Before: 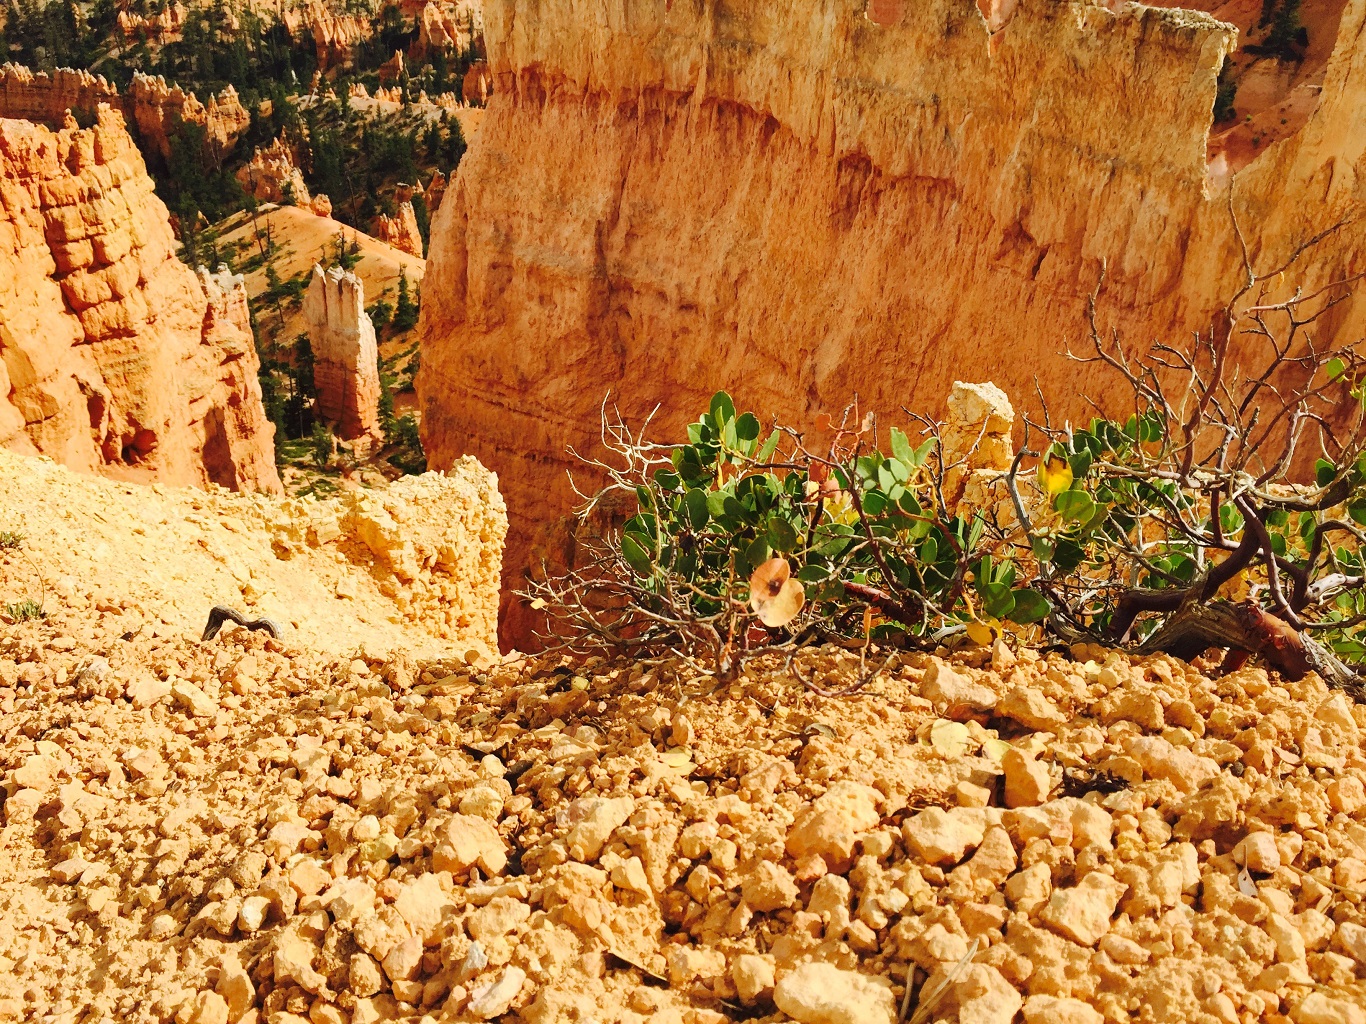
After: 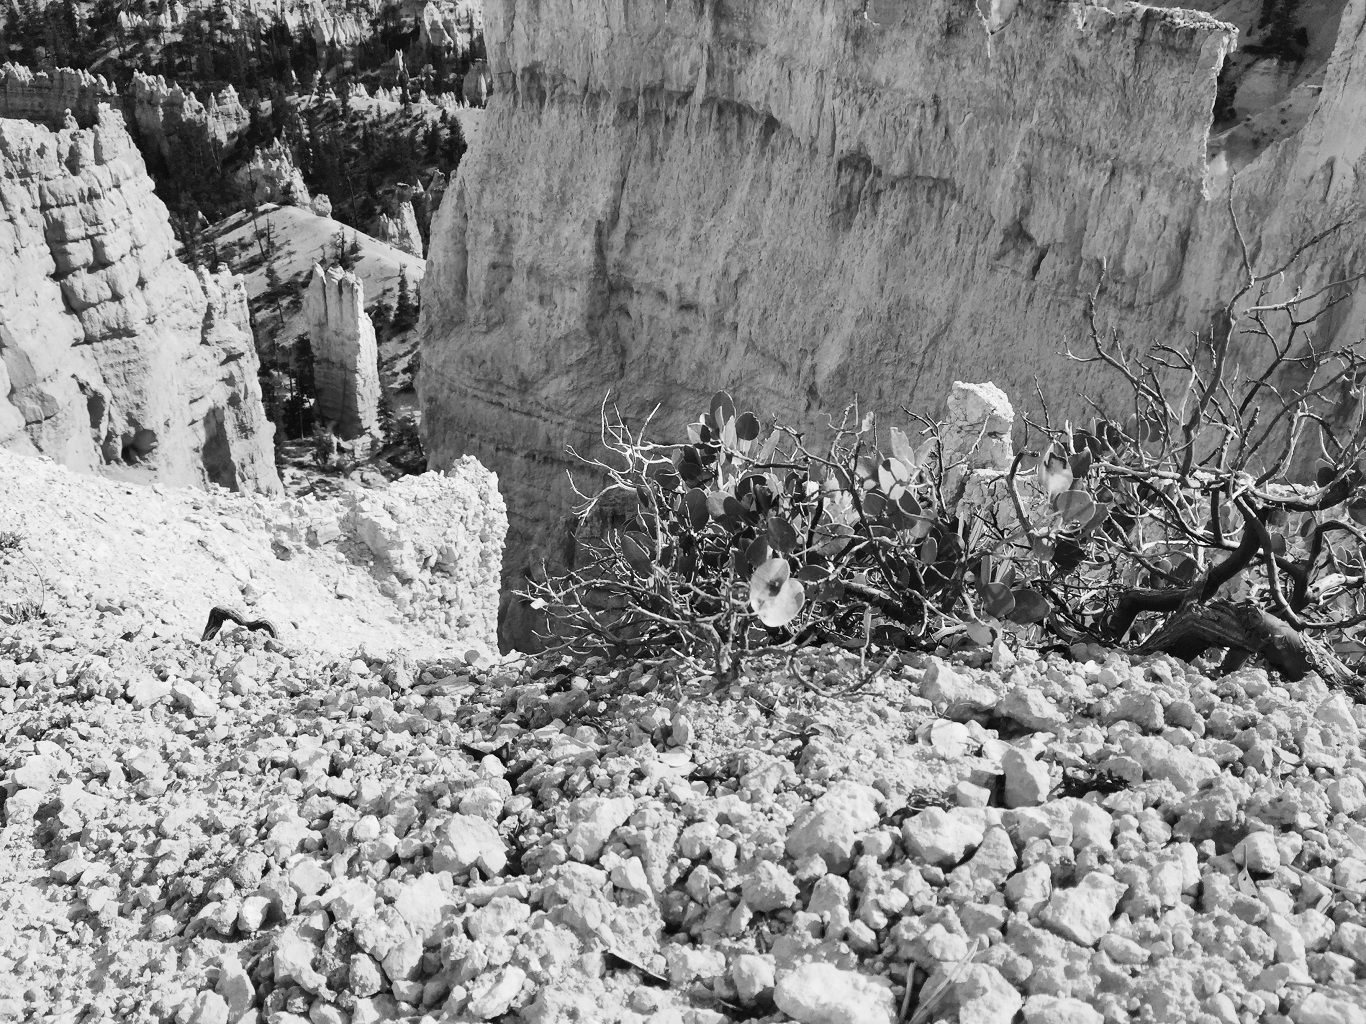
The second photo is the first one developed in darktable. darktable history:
contrast brightness saturation: contrast 0.1, saturation -0.36
levels: mode automatic
monochrome: on, module defaults
